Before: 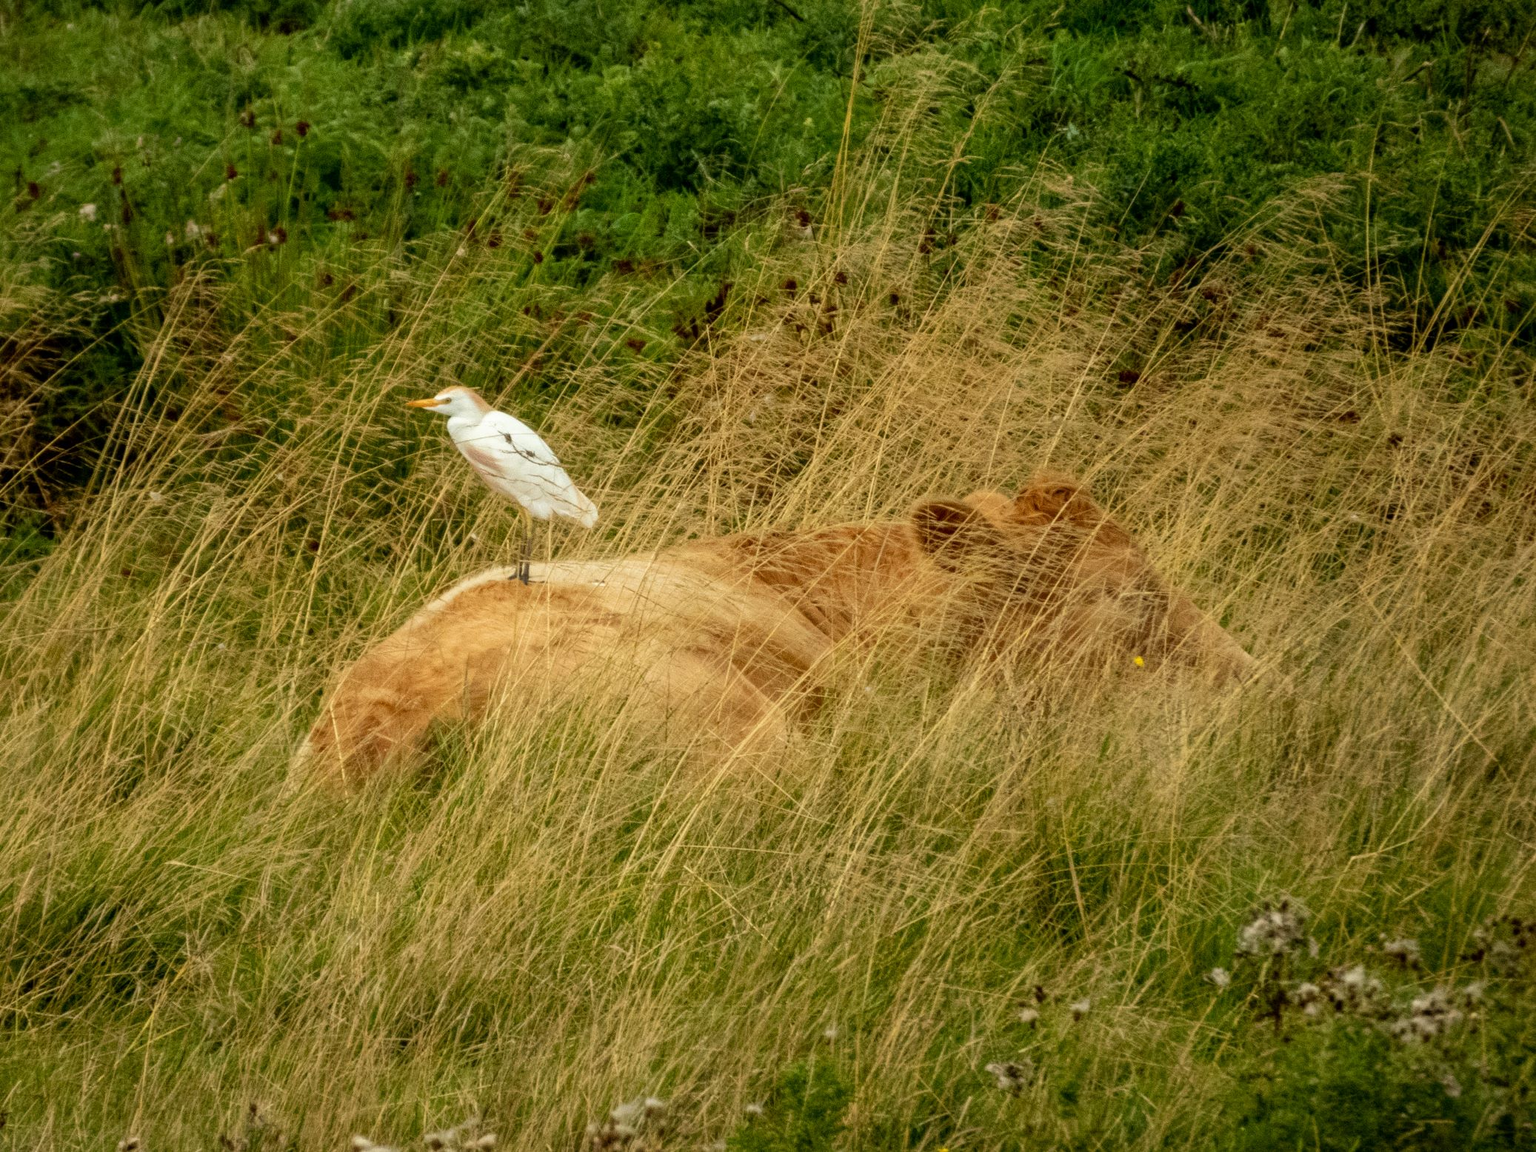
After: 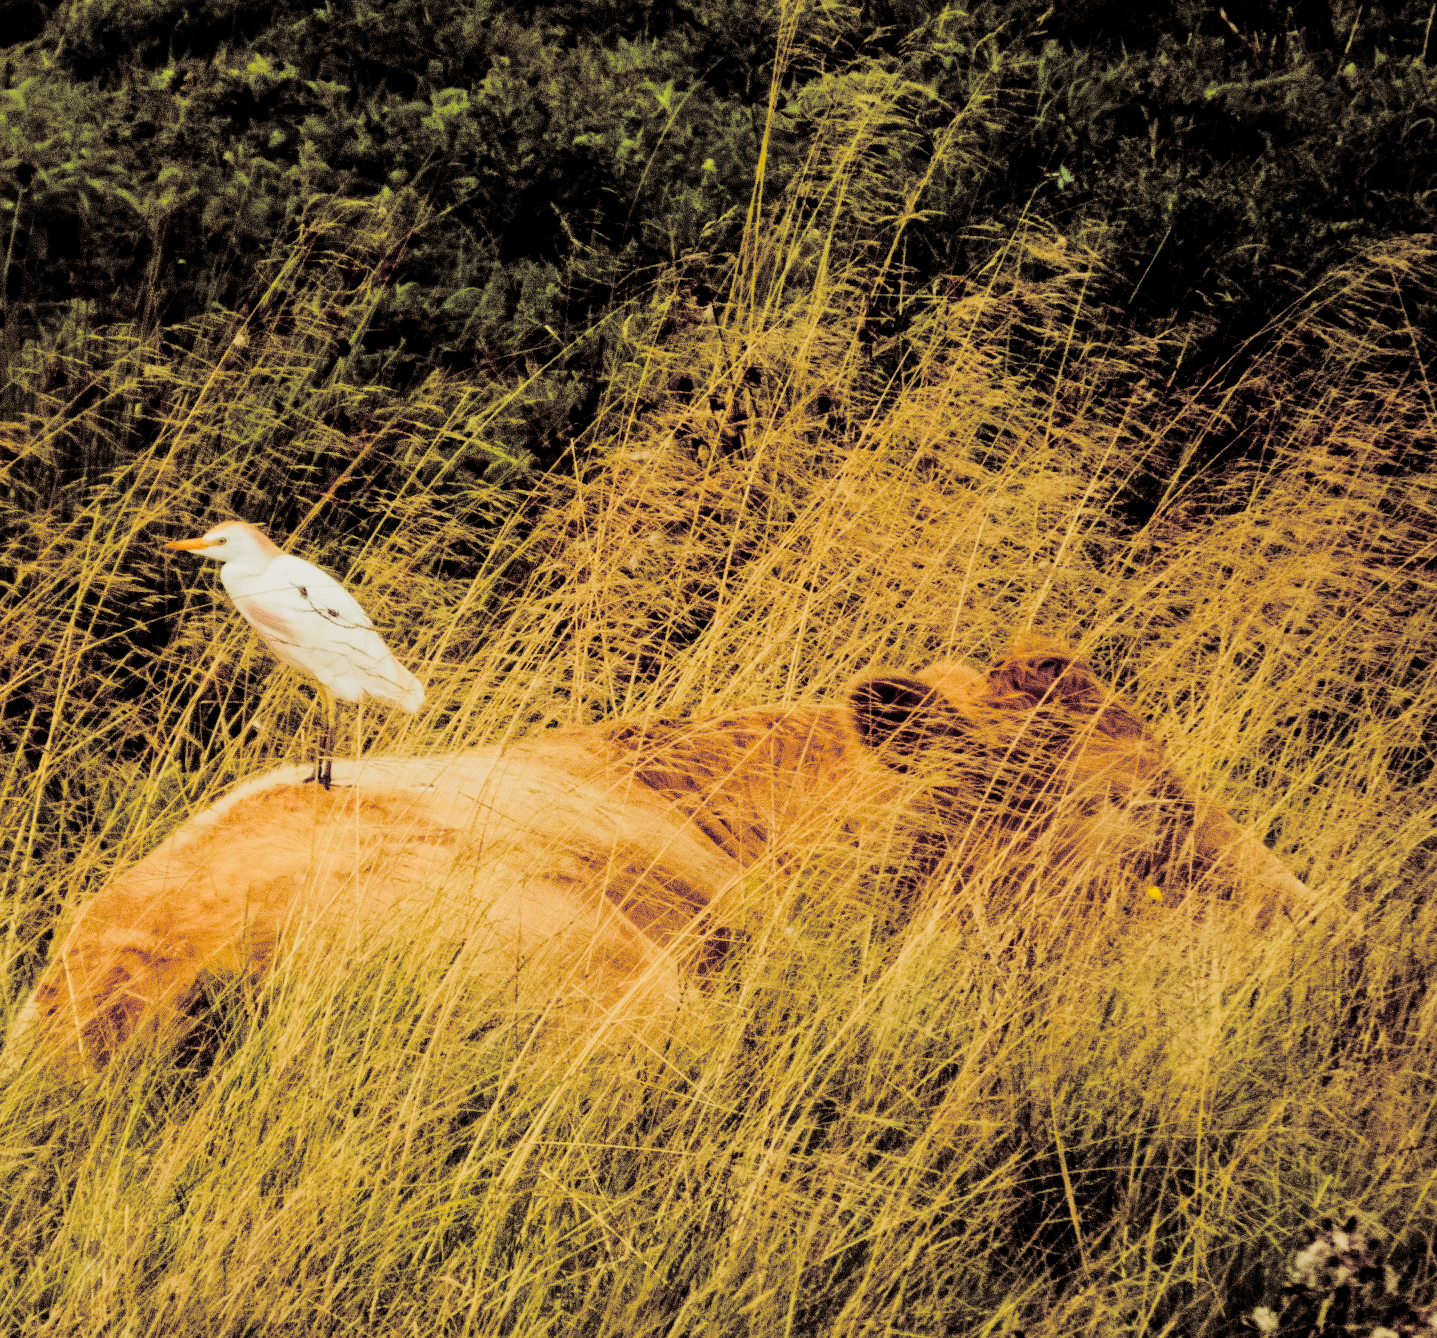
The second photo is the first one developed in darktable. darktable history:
color balance rgb: shadows lift › chroma 3%, shadows lift › hue 280.8°, power › hue 330°, highlights gain › chroma 3%, highlights gain › hue 75.6°, global offset › luminance 1.5%, perceptual saturation grading › global saturation 20%, perceptual saturation grading › highlights -25%, perceptual saturation grading › shadows 50%, global vibrance 30%
crop: left 18.479%, right 12.2%, bottom 13.971%
tone equalizer: -8 EV -1.08 EV, -7 EV -1.01 EV, -6 EV -0.867 EV, -5 EV -0.578 EV, -3 EV 0.578 EV, -2 EV 0.867 EV, -1 EV 1.01 EV, +0 EV 1.08 EV, edges refinement/feathering 500, mask exposure compensation -1.57 EV, preserve details no
split-toning: shadows › hue 316.8°, shadows › saturation 0.47, highlights › hue 201.6°, highlights › saturation 0, balance -41.97, compress 28.01%
filmic rgb: black relative exposure -3.21 EV, white relative exposure 7.02 EV, hardness 1.46, contrast 1.35
